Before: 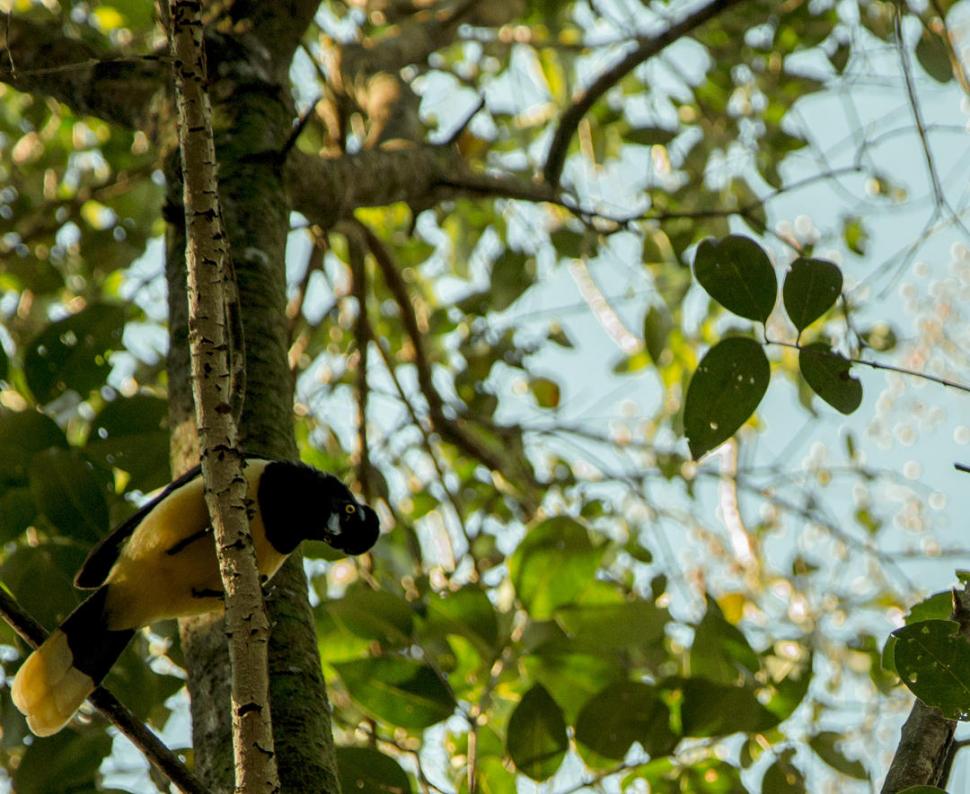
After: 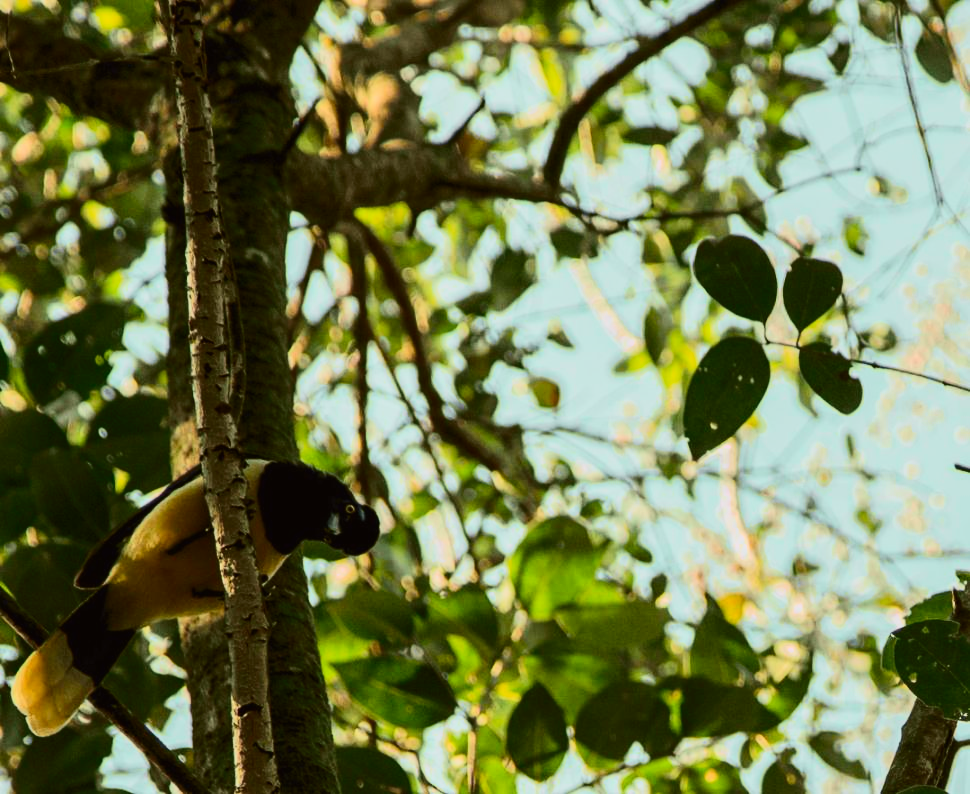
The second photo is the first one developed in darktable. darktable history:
tone equalizer: -8 EV -0.437 EV, -7 EV -0.387 EV, -6 EV -0.322 EV, -5 EV -0.22 EV, -3 EV 0.187 EV, -2 EV 0.336 EV, -1 EV 0.368 EV, +0 EV 0.423 EV, edges refinement/feathering 500, mask exposure compensation -1.57 EV, preserve details no
contrast brightness saturation: contrast 0.198, brightness 0.166, saturation 0.223
exposure: black level correction 0, exposure -0.732 EV, compensate highlight preservation false
tone curve: curves: ch0 [(0, 0.006) (0.184, 0.172) (0.405, 0.46) (0.456, 0.528) (0.634, 0.728) (0.877, 0.89) (0.984, 0.935)]; ch1 [(0, 0) (0.443, 0.43) (0.492, 0.495) (0.566, 0.582) (0.595, 0.606) (0.608, 0.609) (0.65, 0.677) (1, 1)]; ch2 [(0, 0) (0.33, 0.301) (0.421, 0.443) (0.447, 0.489) (0.492, 0.495) (0.537, 0.583) (0.586, 0.591) (0.663, 0.686) (1, 1)], color space Lab, independent channels, preserve colors none
